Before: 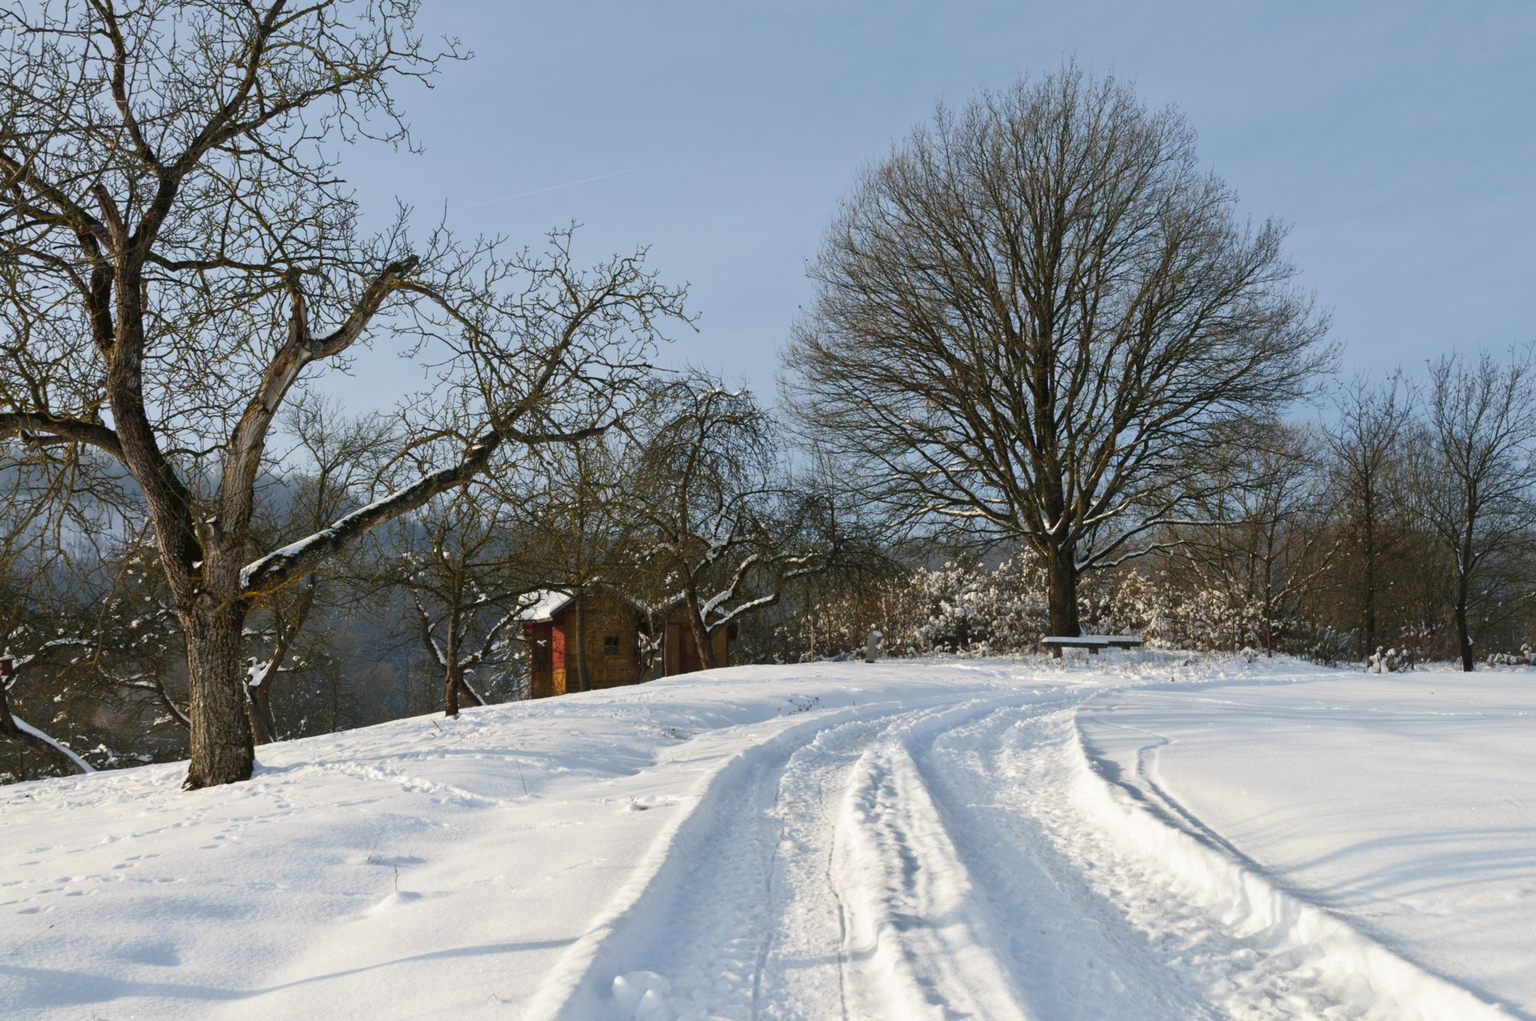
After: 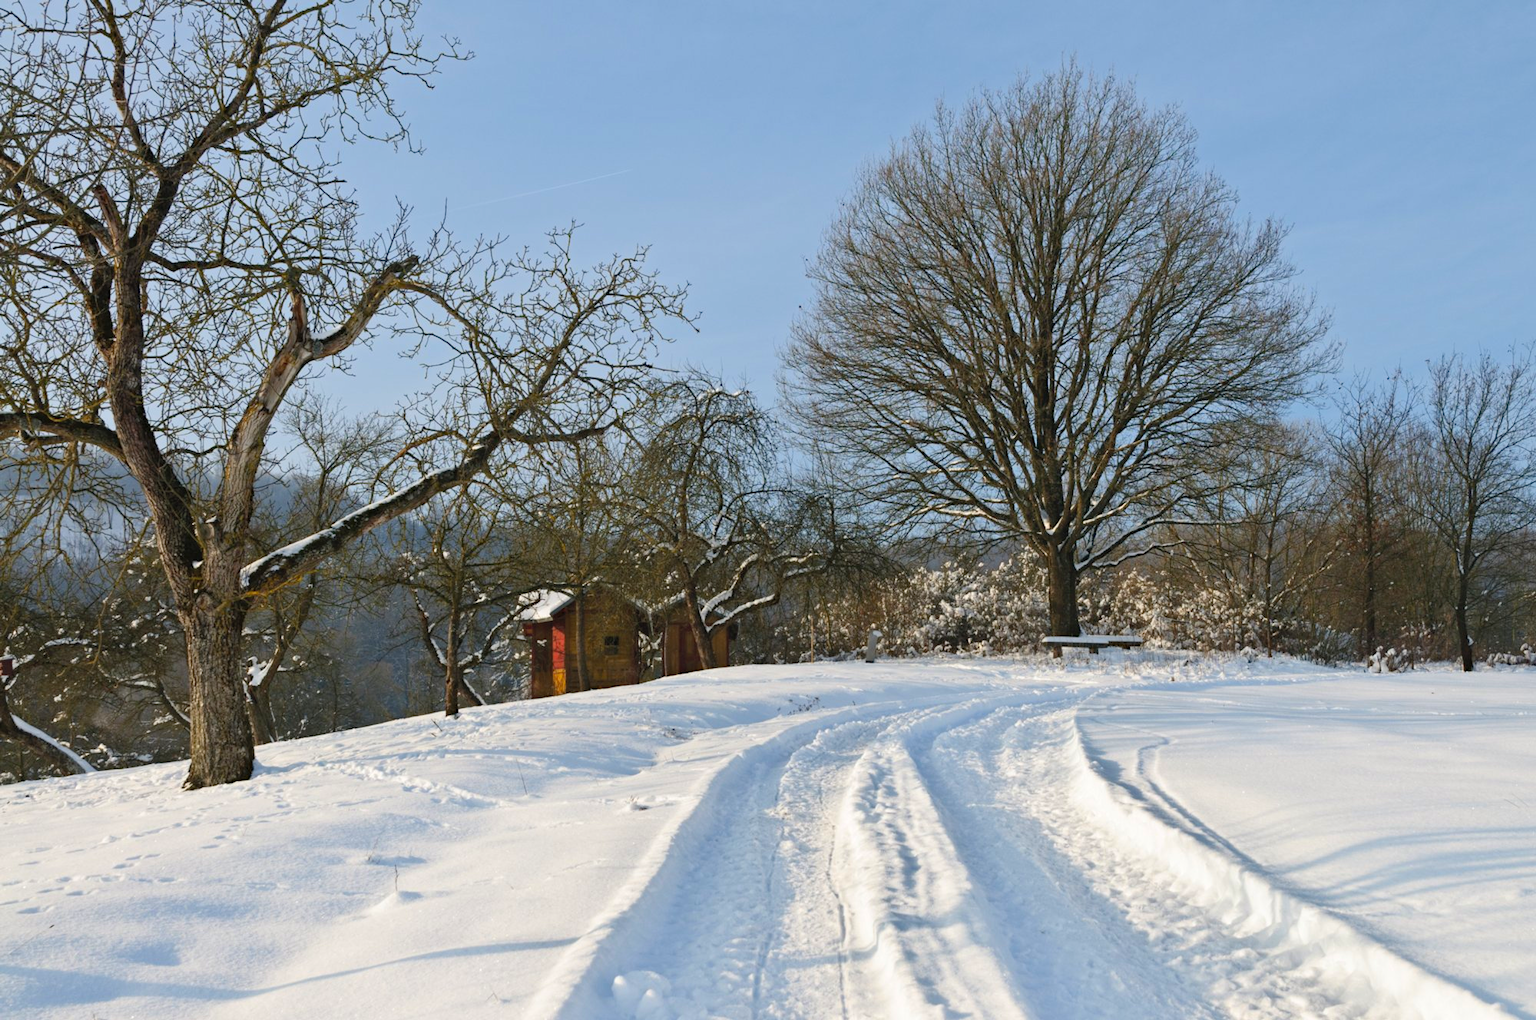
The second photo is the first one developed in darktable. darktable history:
haze removal: compatibility mode true, adaptive false
contrast brightness saturation: brightness 0.09, saturation 0.194
